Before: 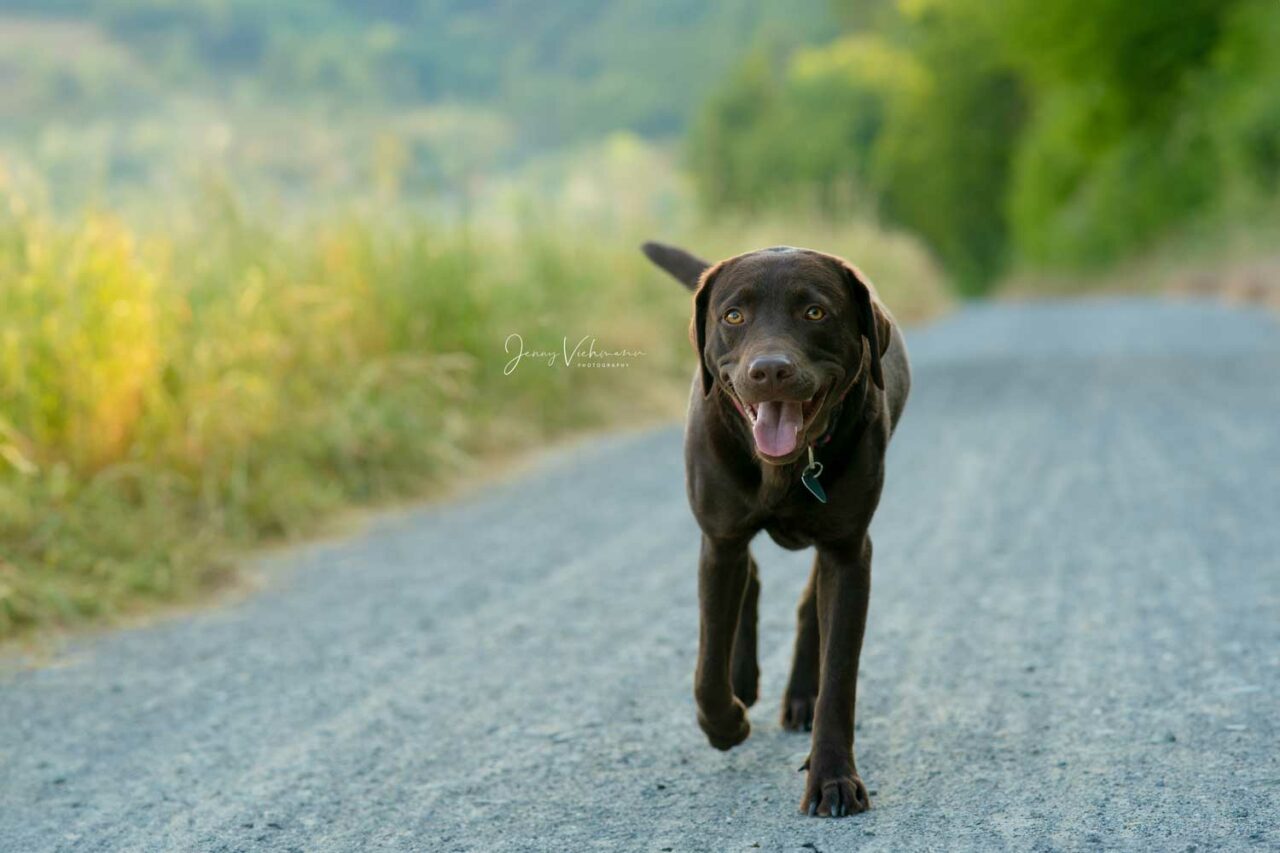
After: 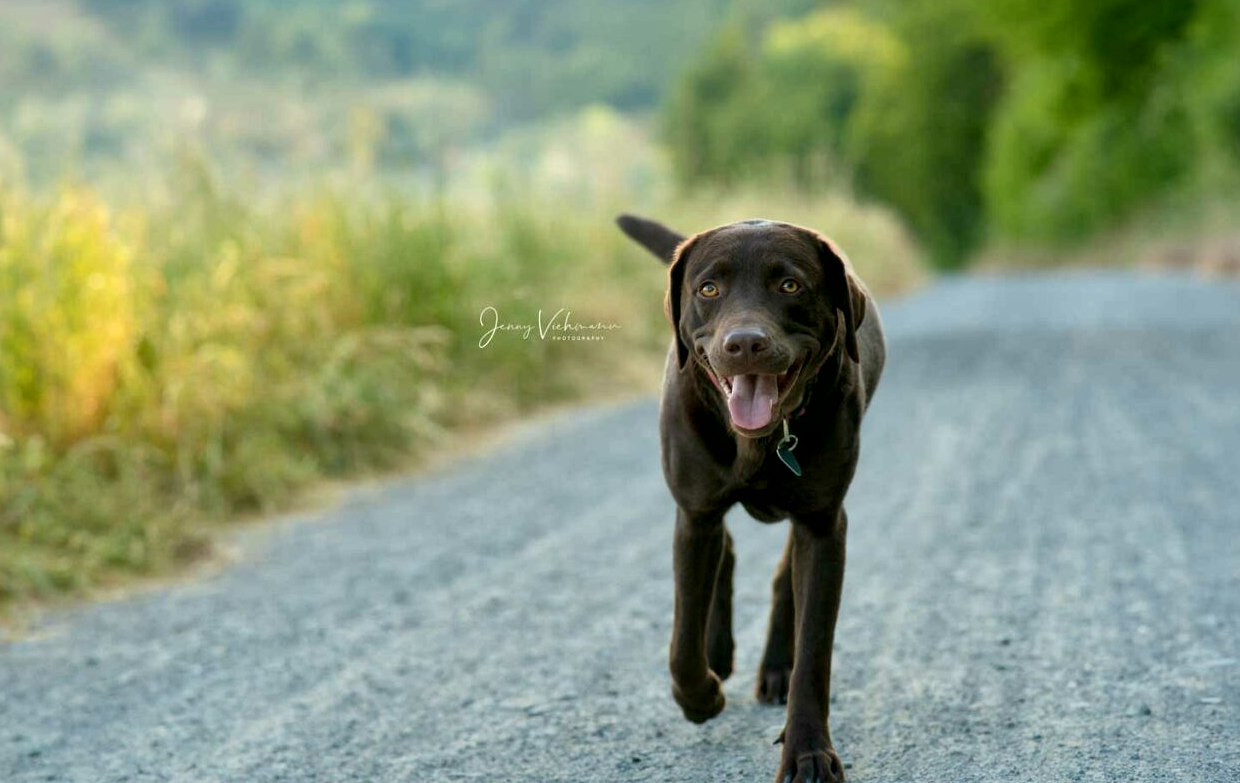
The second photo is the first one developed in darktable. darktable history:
local contrast: mode bilateral grid, contrast 25, coarseness 60, detail 151%, midtone range 0.2
crop: left 1.964%, top 3.251%, right 1.122%, bottom 4.933%
